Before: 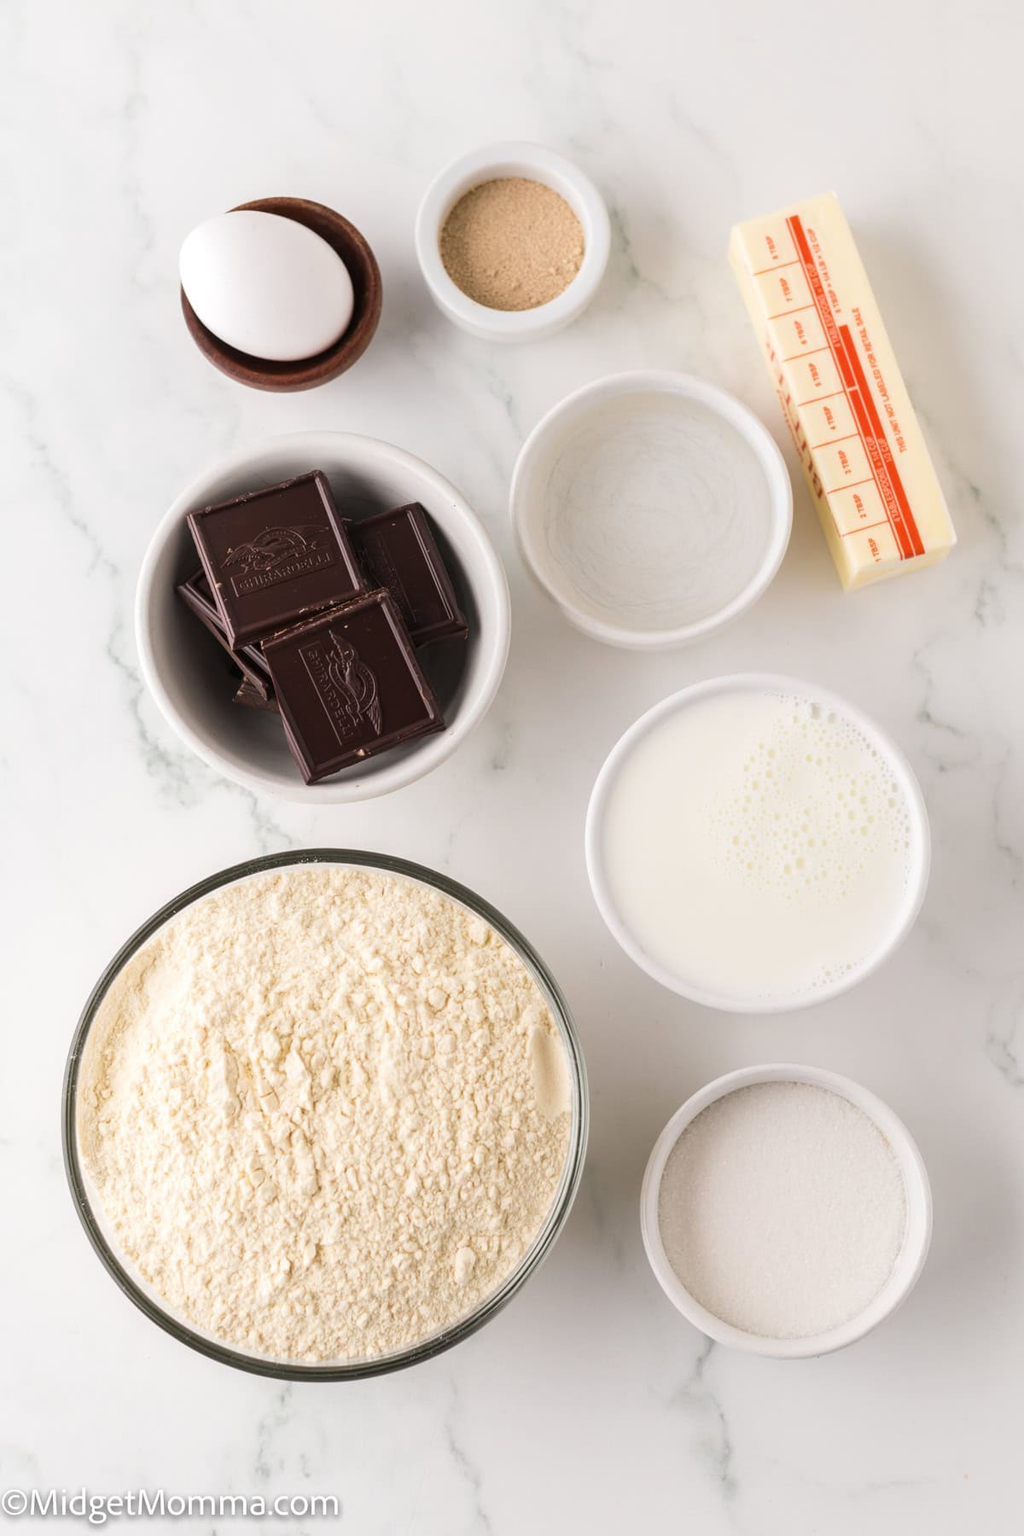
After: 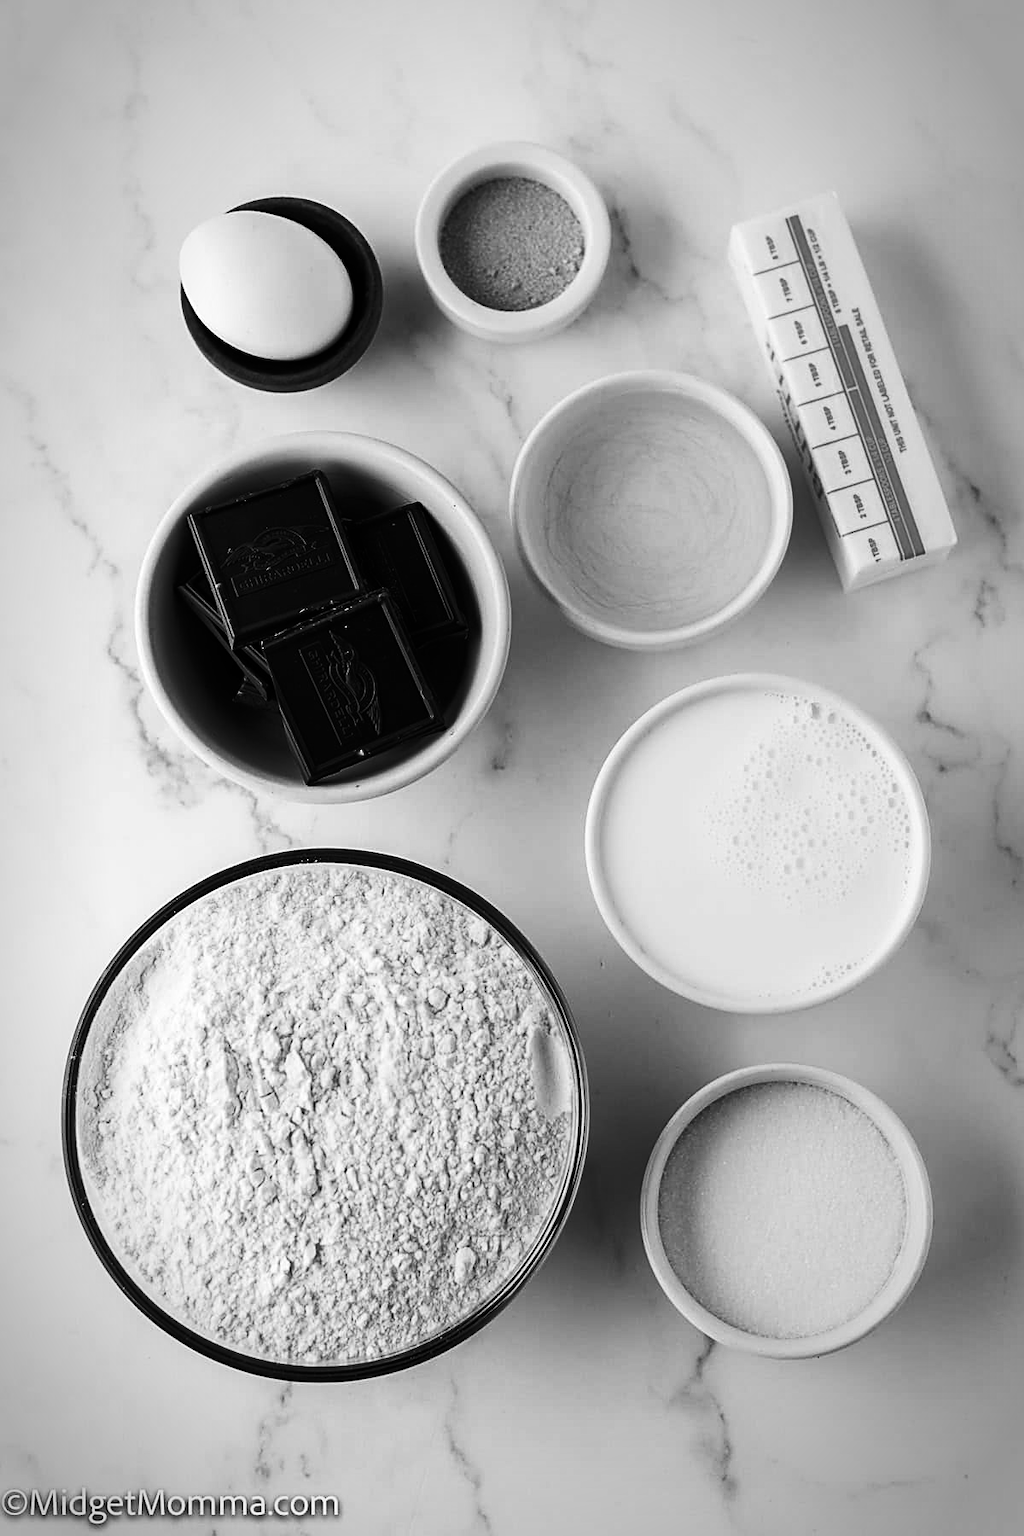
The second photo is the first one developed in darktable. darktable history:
vignetting: automatic ratio true
sharpen: on, module defaults
contrast brightness saturation: contrast 0.21, brightness -0.11, saturation 0.21
monochrome: on, module defaults
color balance: mode lift, gamma, gain (sRGB), lift [1, 1, 0.101, 1]
